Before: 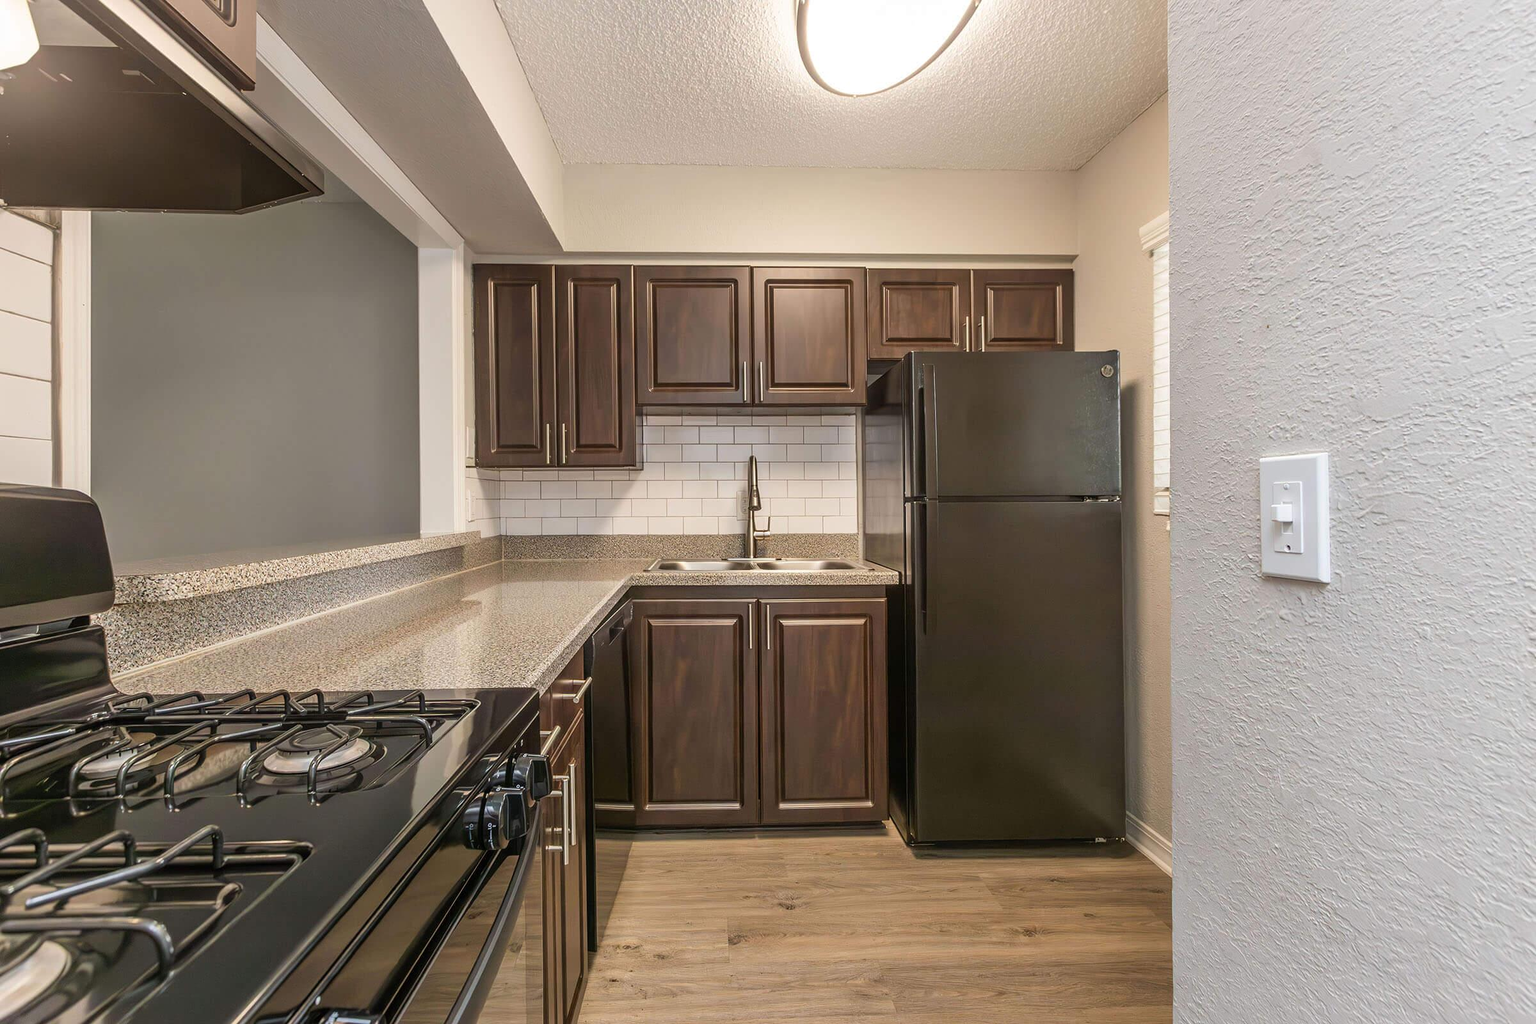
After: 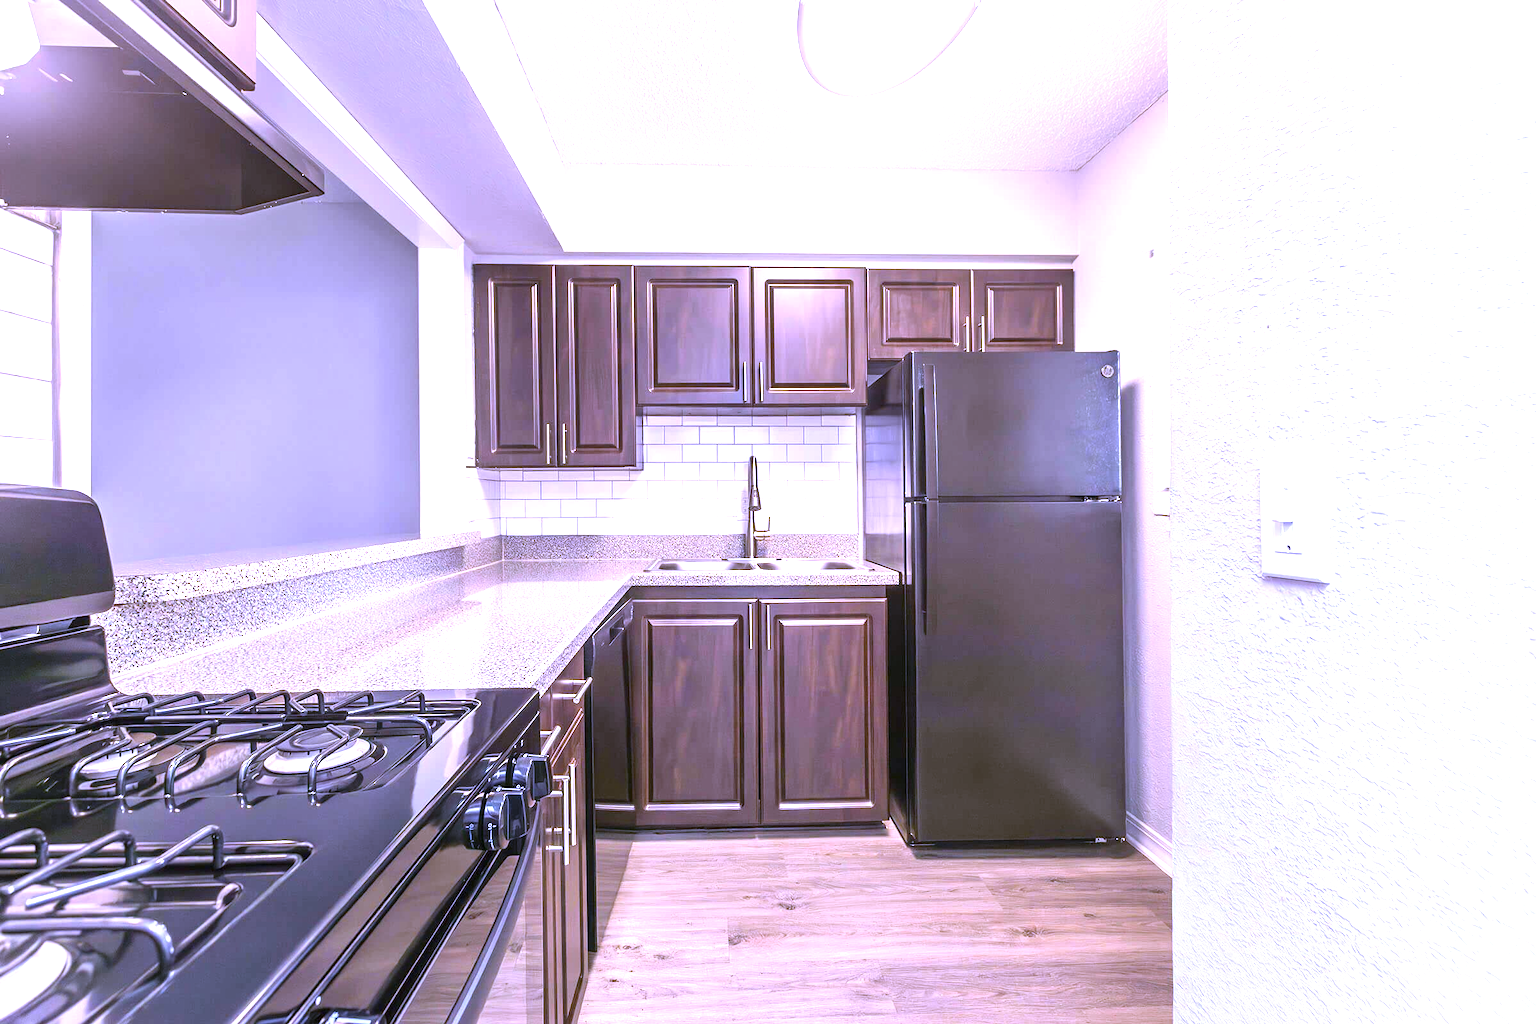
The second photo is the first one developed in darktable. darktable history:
exposure: black level correction 0, exposure 1.3 EV, compensate highlight preservation false
white balance: red 0.98, blue 1.61
